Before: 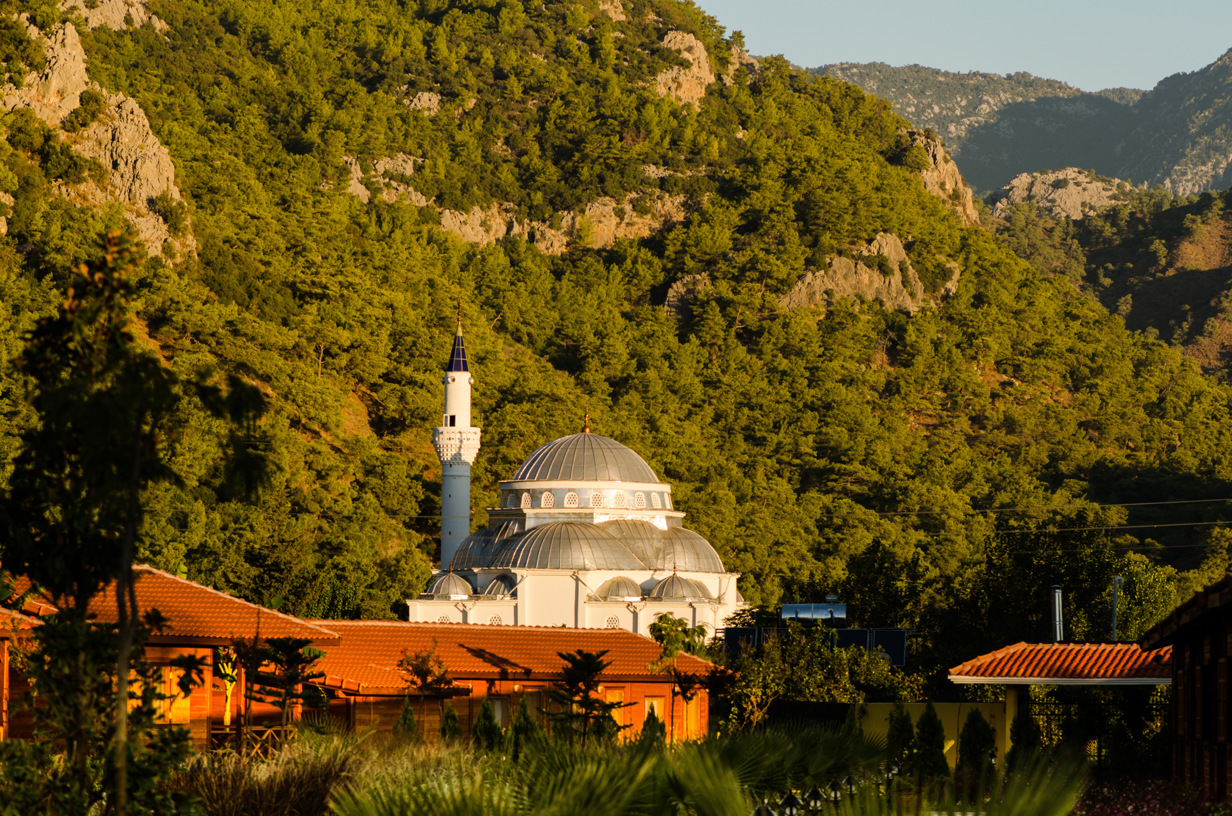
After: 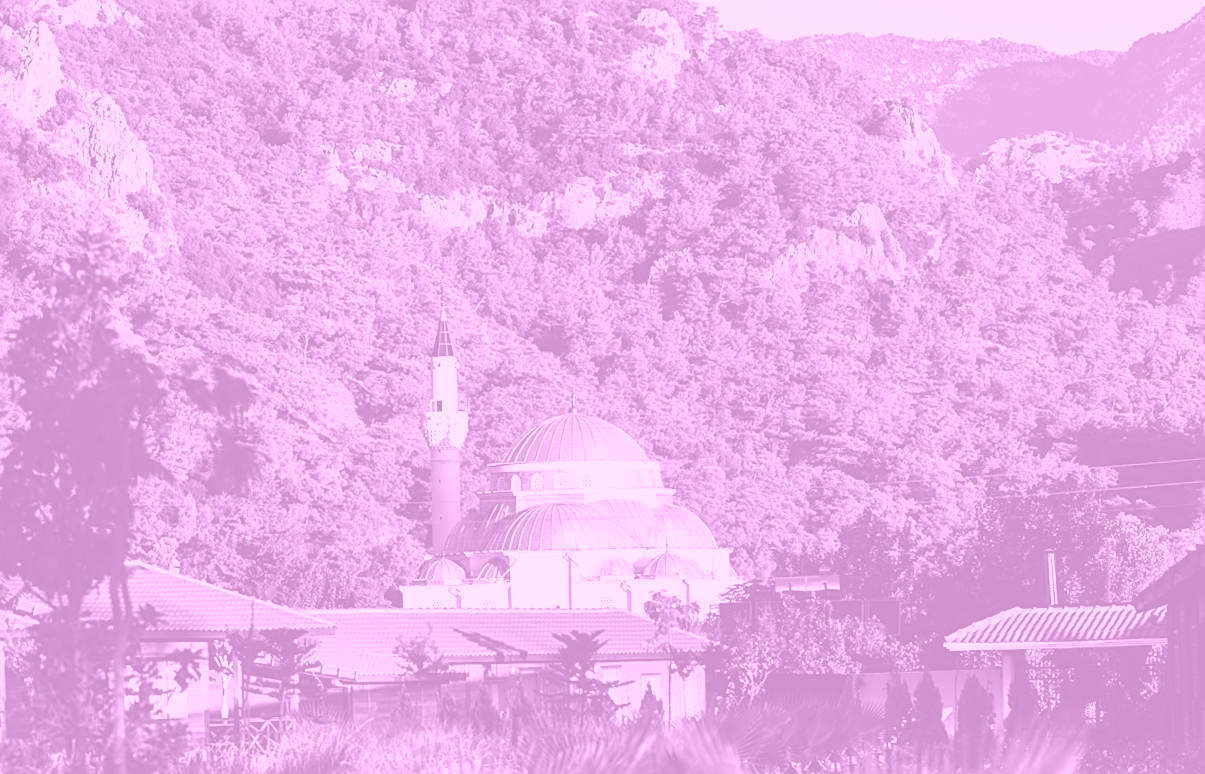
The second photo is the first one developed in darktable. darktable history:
sharpen: on, module defaults
white balance: red 0.986, blue 1.01
contrast brightness saturation: contrast 0.24, brightness 0.26, saturation 0.39
color balance rgb: perceptual brilliance grading › highlights 14.29%, perceptual brilliance grading › mid-tones -5.92%, perceptual brilliance grading › shadows -26.83%, global vibrance 31.18%
rotate and perspective: rotation -2°, crop left 0.022, crop right 0.978, crop top 0.049, crop bottom 0.951
colorize: hue 331.2°, saturation 69%, source mix 30.28%, lightness 69.02%, version 1
shadows and highlights: low approximation 0.01, soften with gaussian
color correction: saturation 0.8
